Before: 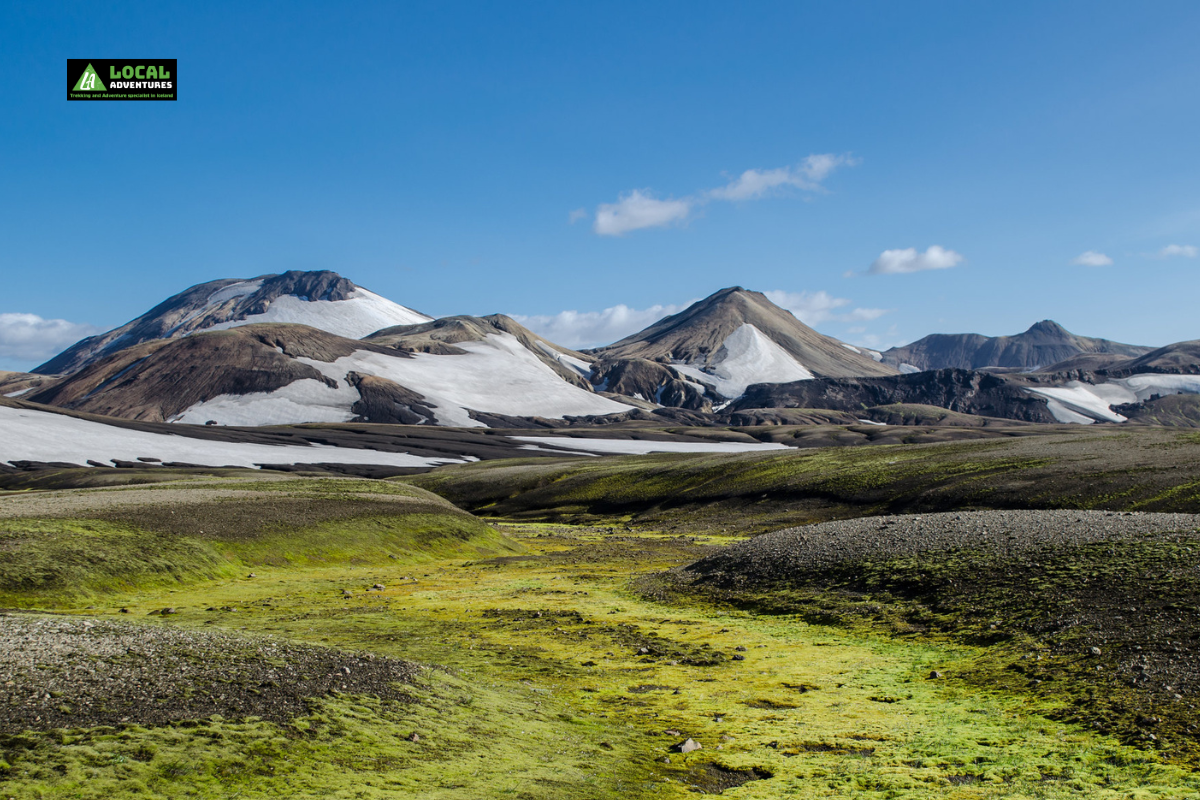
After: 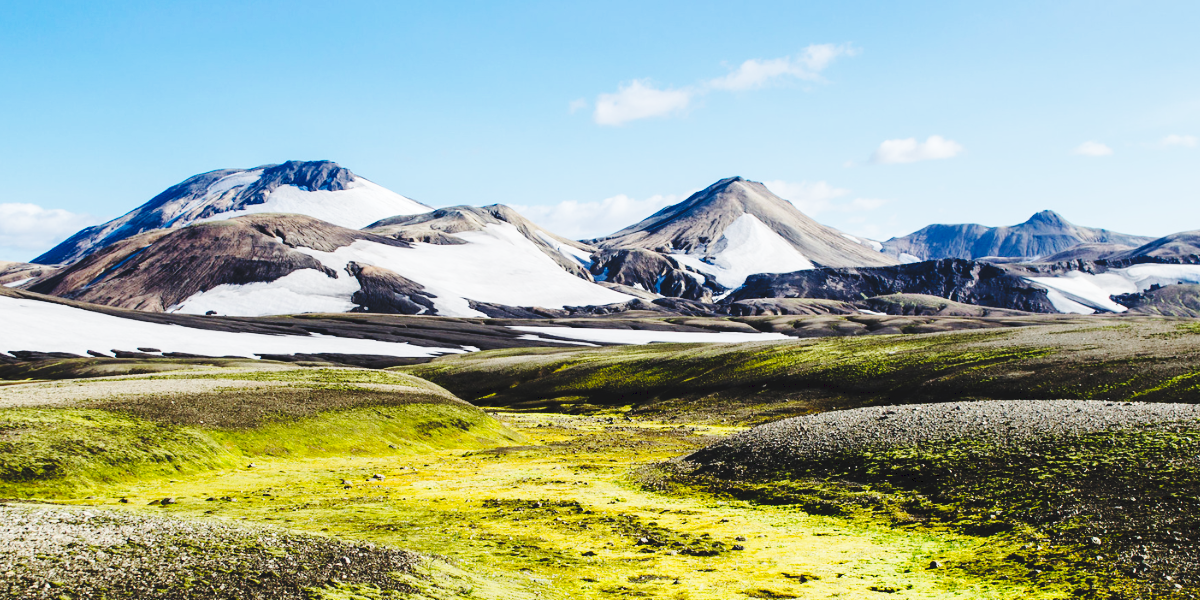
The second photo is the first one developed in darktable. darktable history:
base curve: curves: ch0 [(0, 0) (0.028, 0.03) (0.121, 0.232) (0.46, 0.748) (0.859, 0.968) (1, 1)], preserve colors none
color balance: on, module defaults
crop: top 13.819%, bottom 11.169%
tone curve: curves: ch0 [(0, 0) (0.003, 0.072) (0.011, 0.077) (0.025, 0.082) (0.044, 0.094) (0.069, 0.106) (0.1, 0.125) (0.136, 0.145) (0.177, 0.173) (0.224, 0.216) (0.277, 0.281) (0.335, 0.356) (0.399, 0.436) (0.468, 0.53) (0.543, 0.629) (0.623, 0.724) (0.709, 0.808) (0.801, 0.88) (0.898, 0.941) (1, 1)], preserve colors none
